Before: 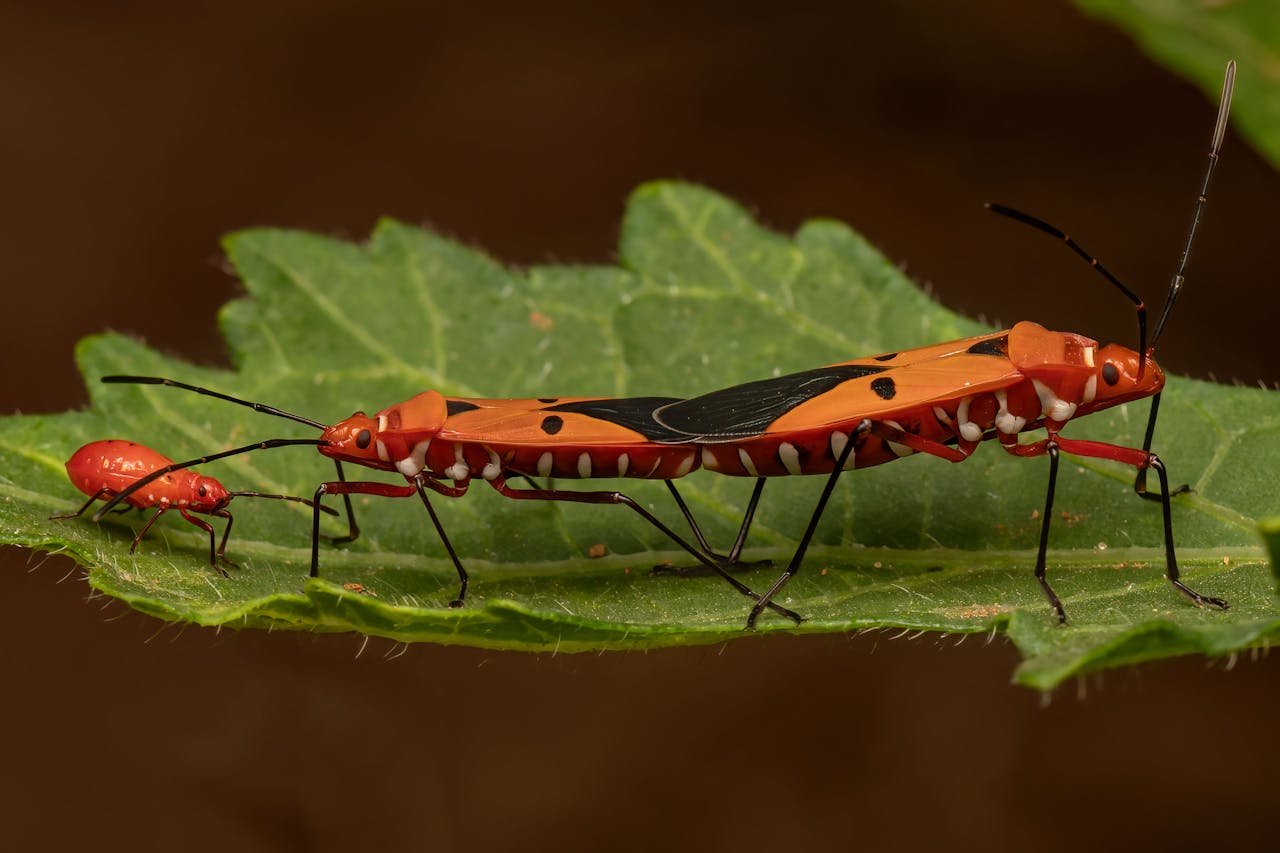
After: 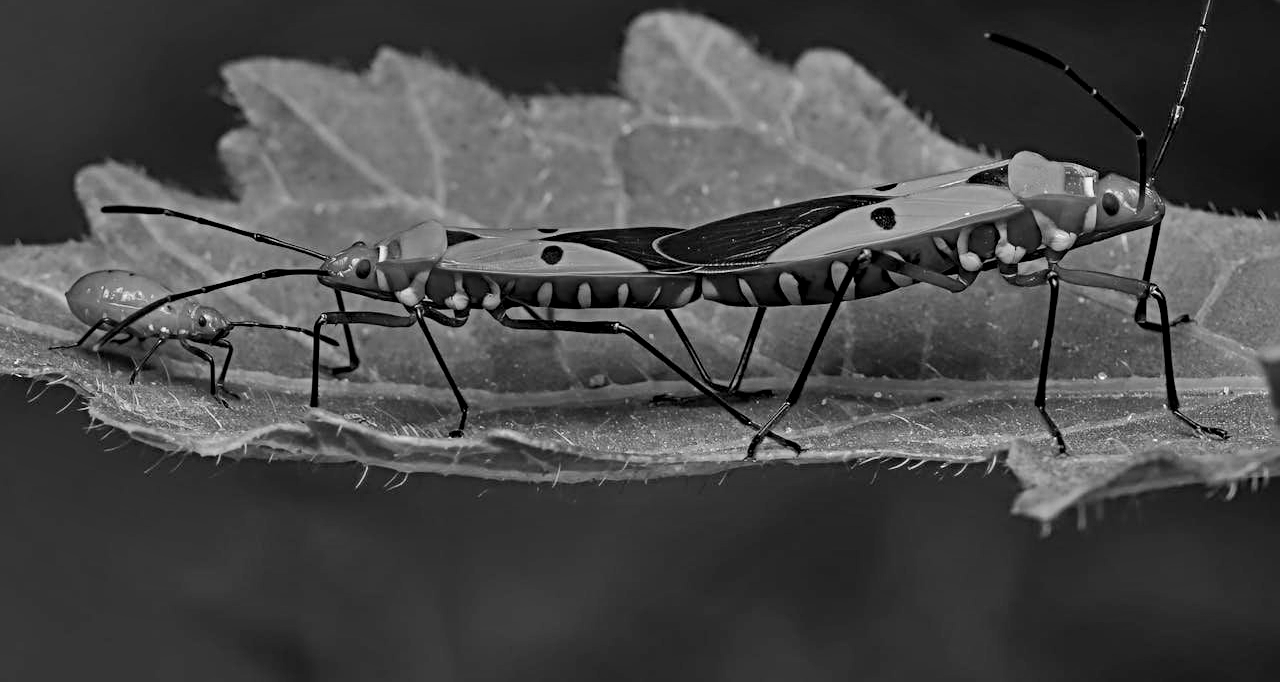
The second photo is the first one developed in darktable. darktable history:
monochrome: on, module defaults
exposure: black level correction 0.001, exposure -0.2 EV, compensate highlight preservation false
shadows and highlights: low approximation 0.01, soften with gaussian
crop and rotate: top 19.998%
sharpen: radius 4.883
